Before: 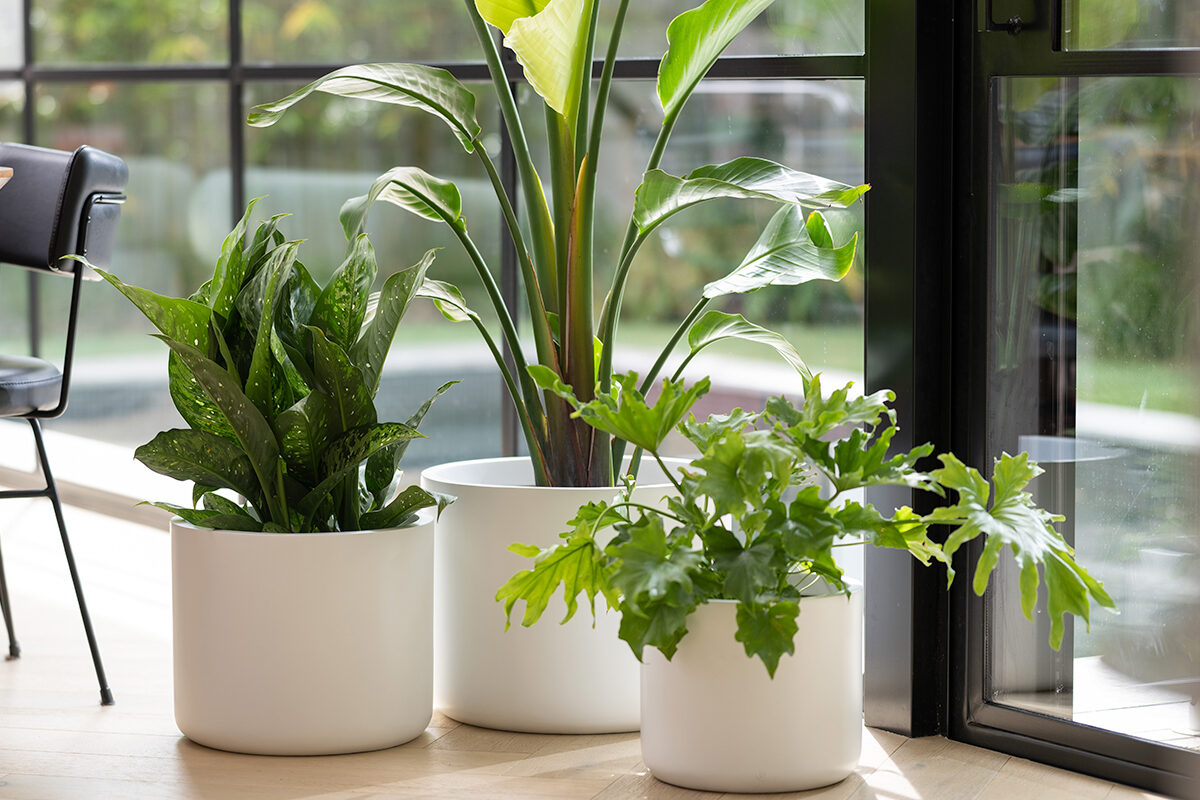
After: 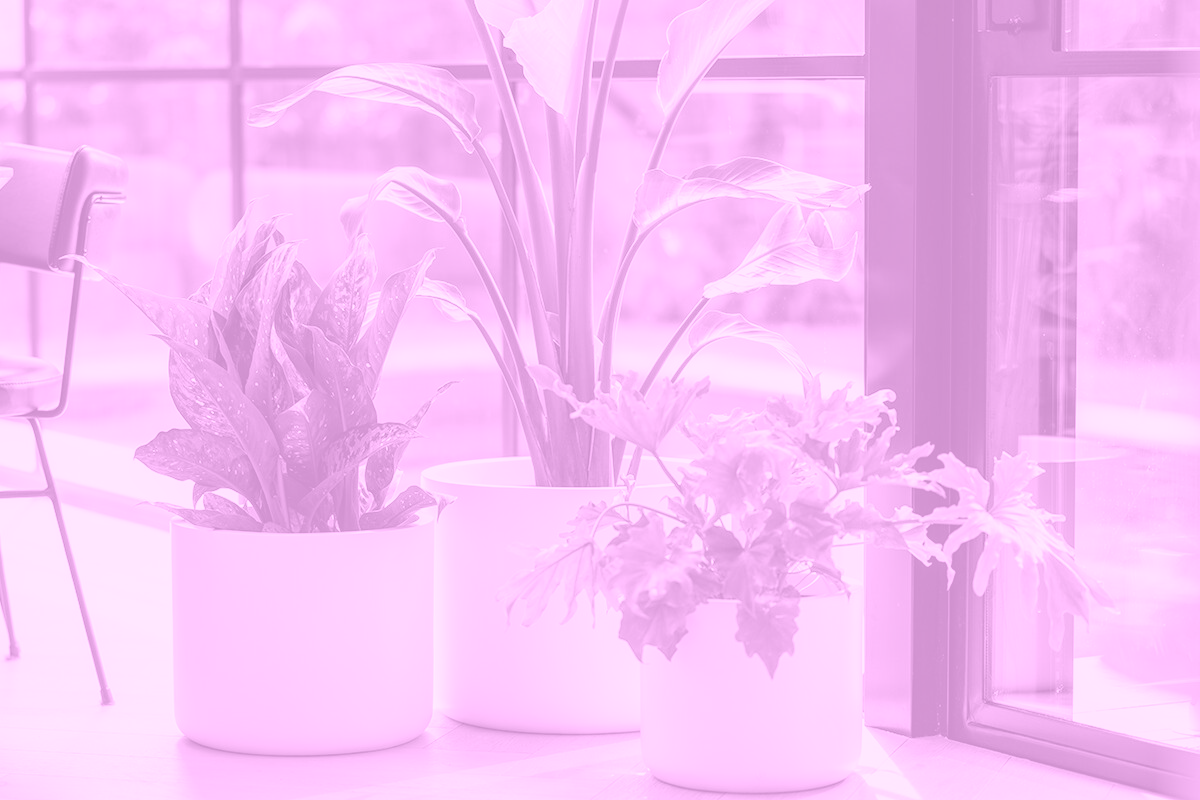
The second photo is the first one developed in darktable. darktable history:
local contrast: on, module defaults
colorize: hue 331.2°, saturation 75%, source mix 30.28%, lightness 70.52%, version 1
